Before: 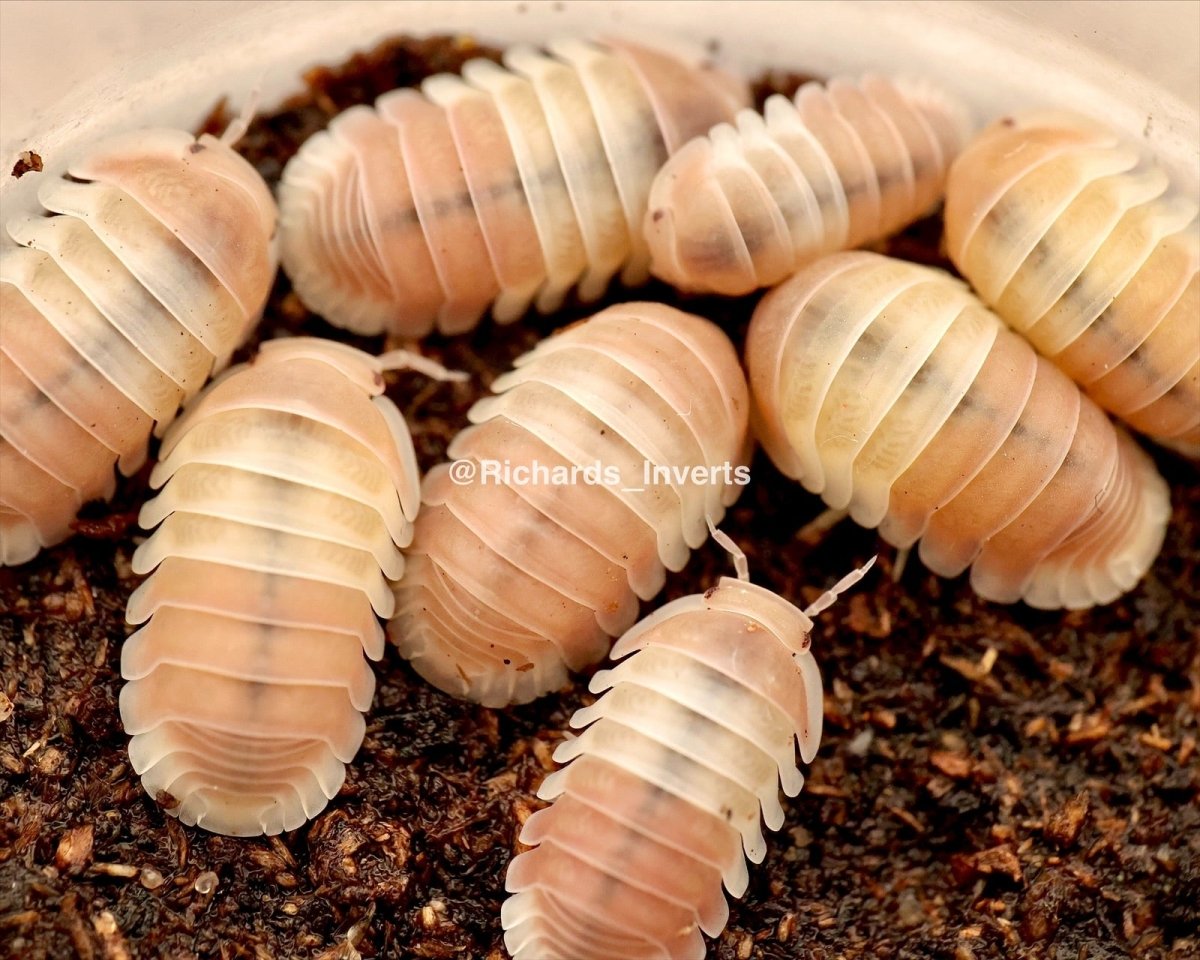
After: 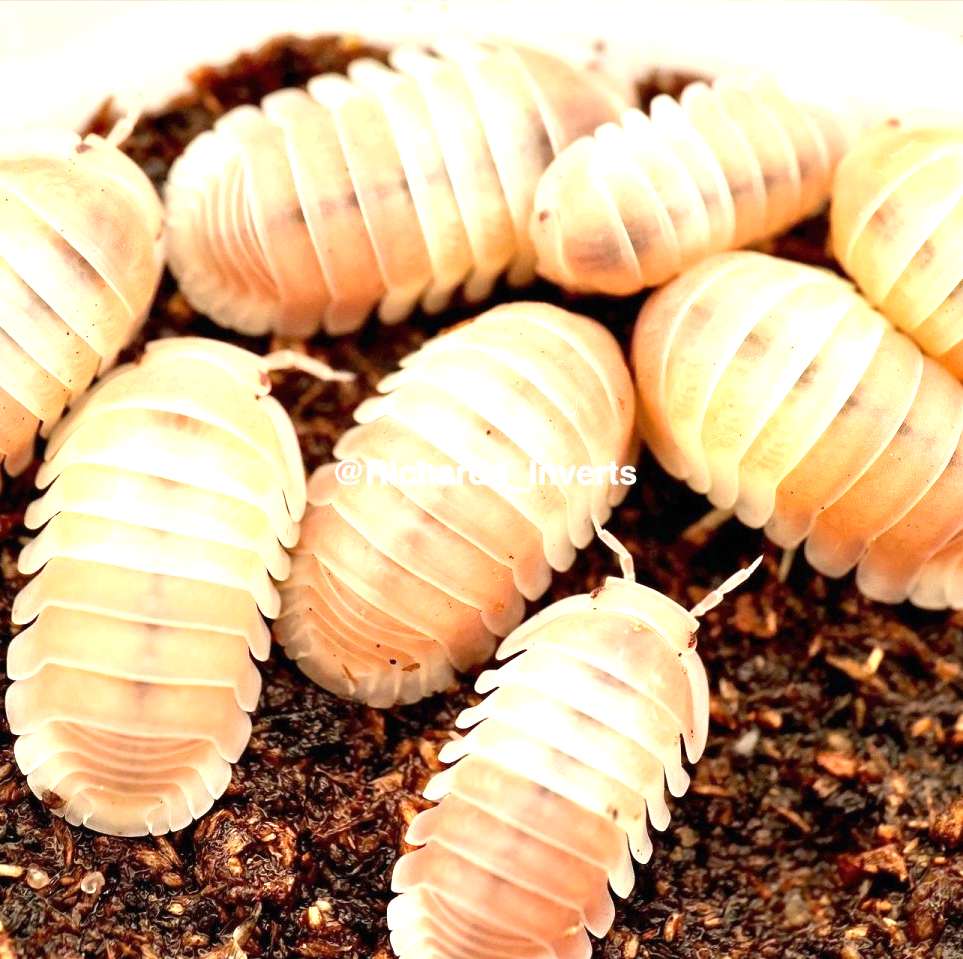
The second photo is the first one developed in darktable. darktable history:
crop and rotate: left 9.565%, right 10.14%
exposure: black level correction 0, exposure 1.097 EV, compensate highlight preservation false
